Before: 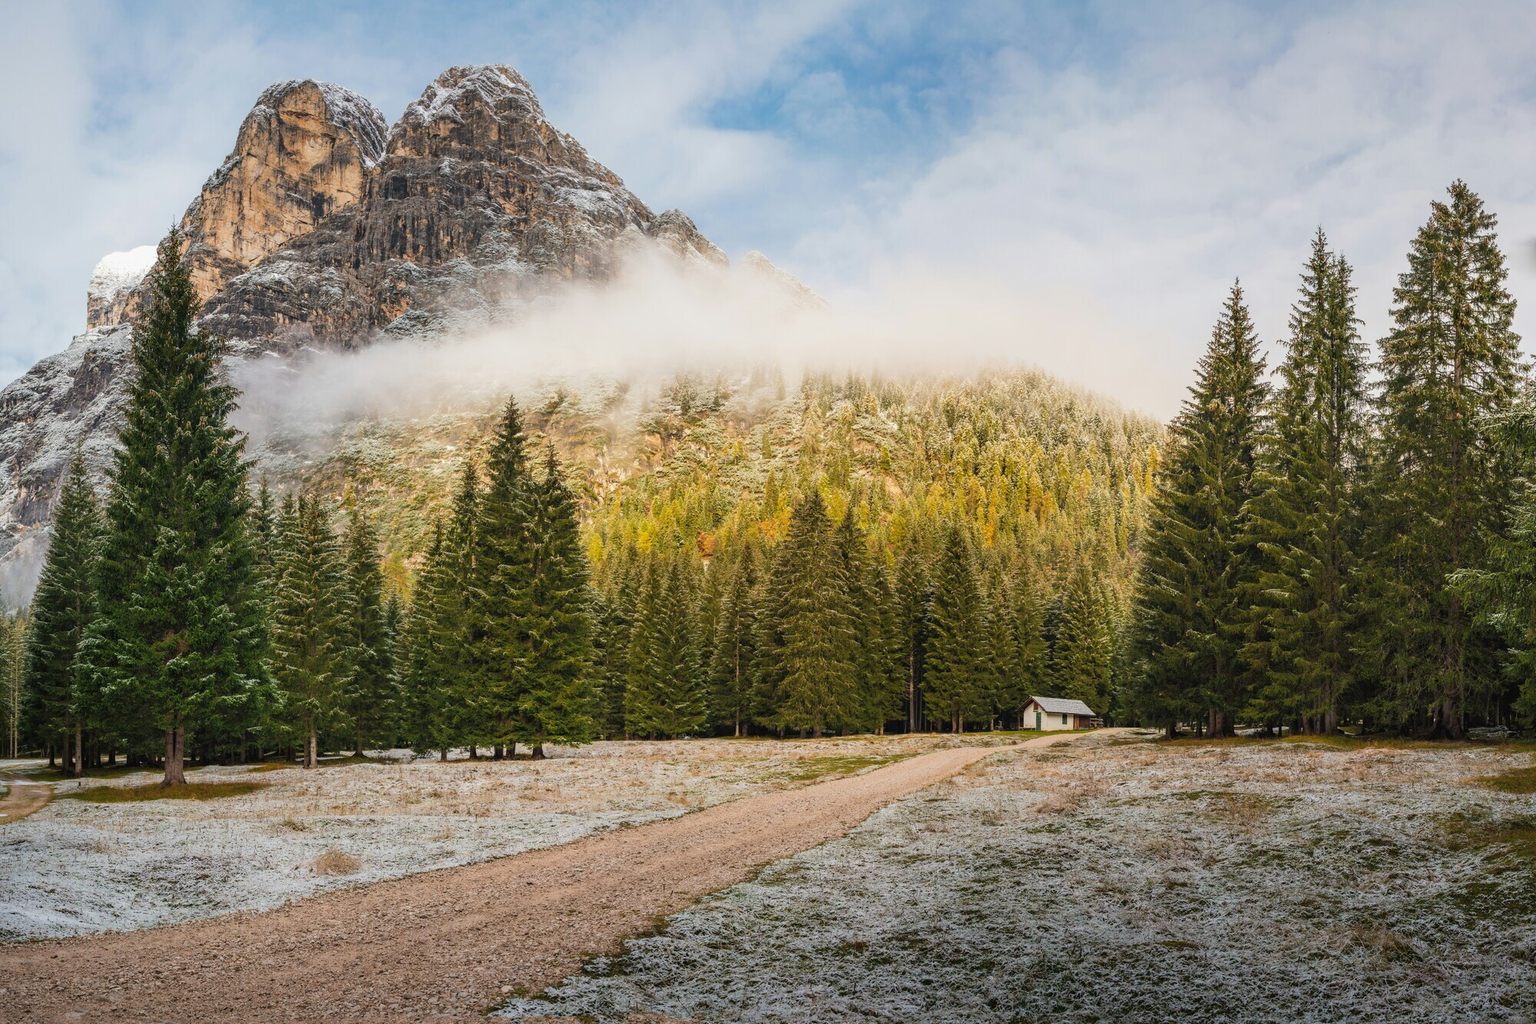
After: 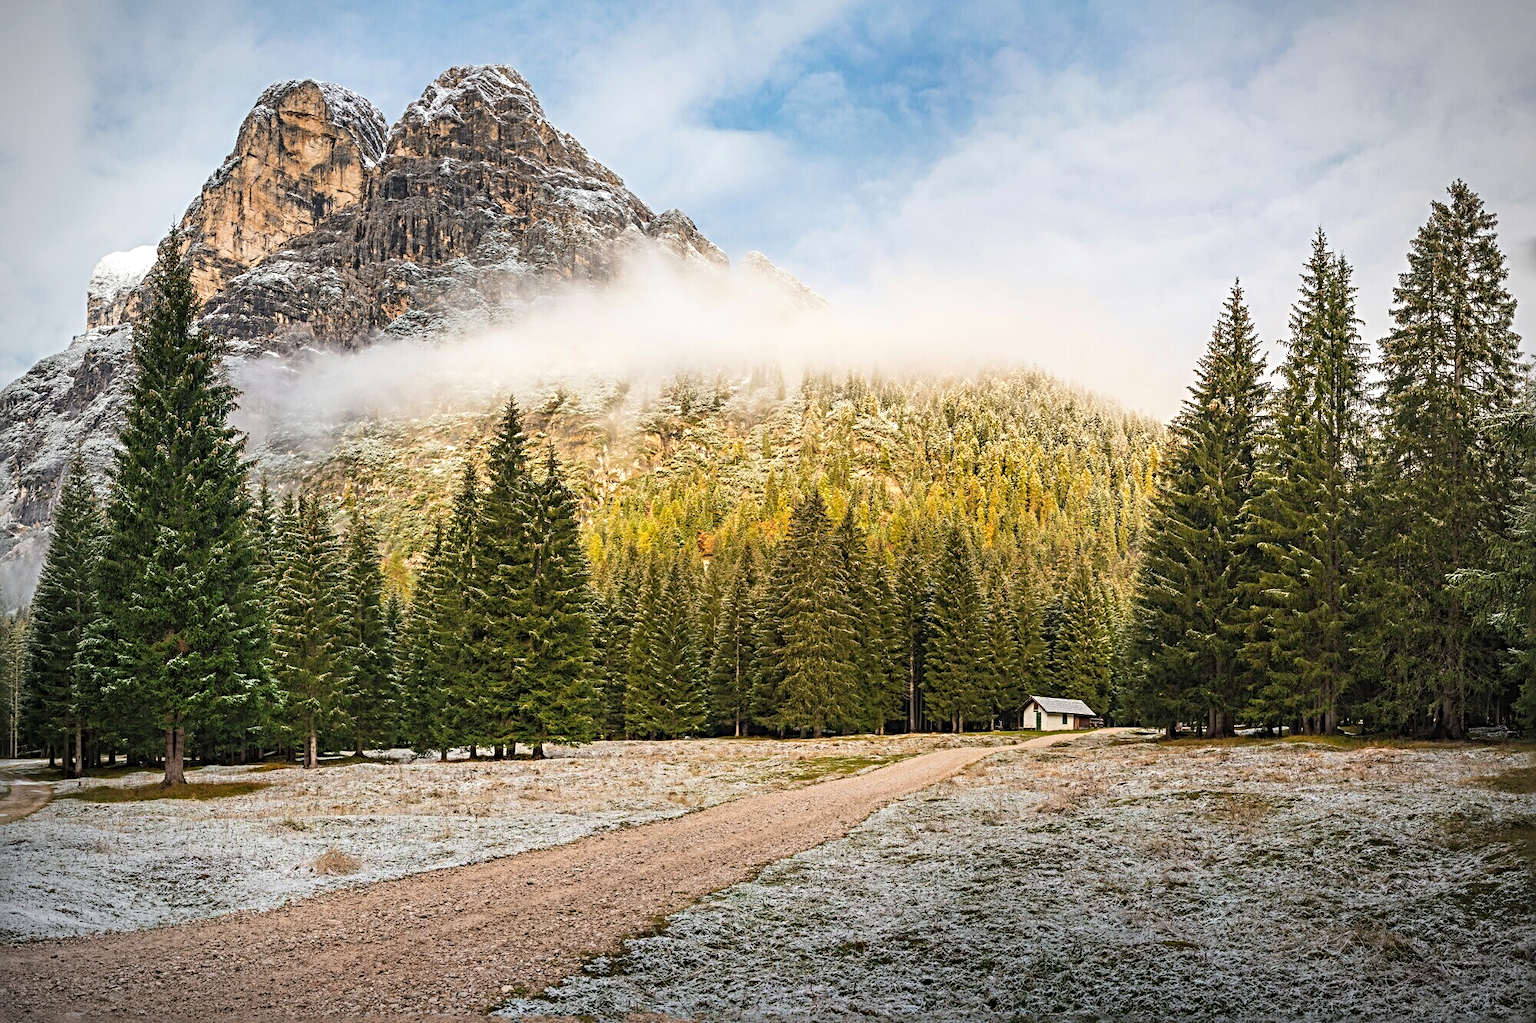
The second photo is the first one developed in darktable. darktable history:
exposure: exposure 0.258 EV, compensate highlight preservation false
vignetting: on, module defaults
sharpen: radius 4.883
